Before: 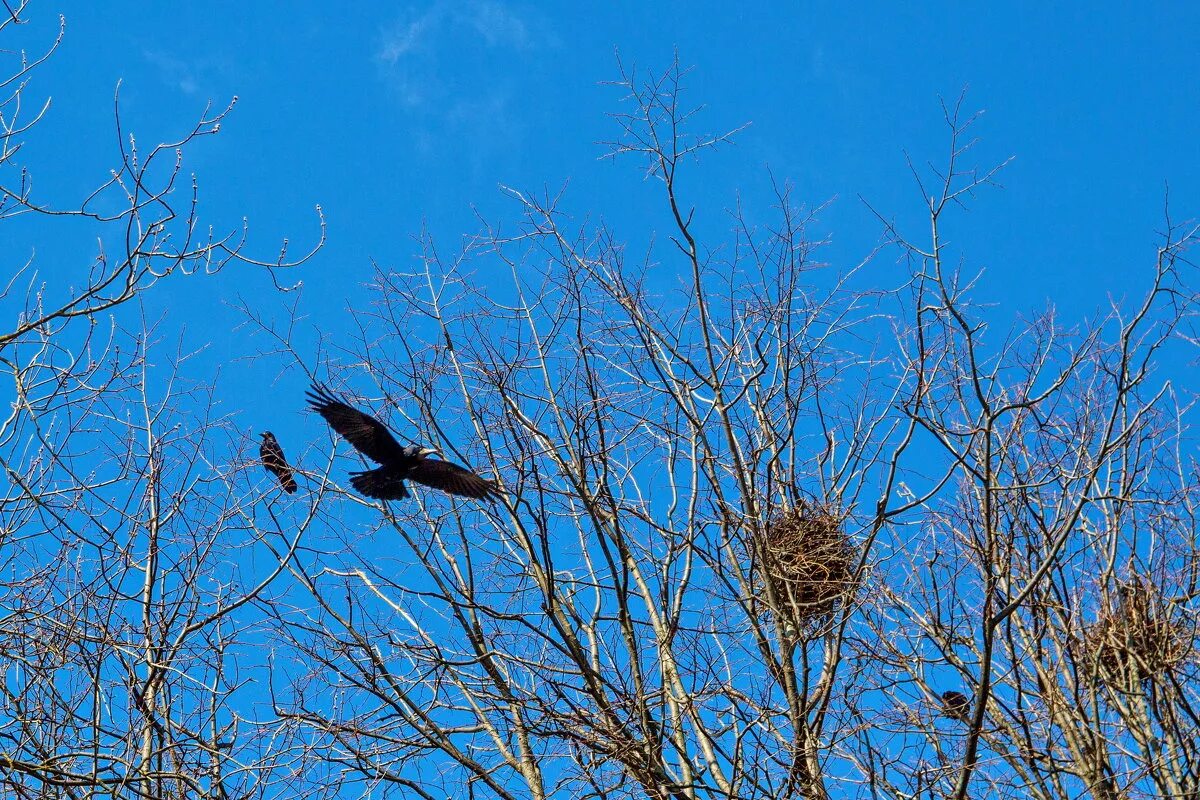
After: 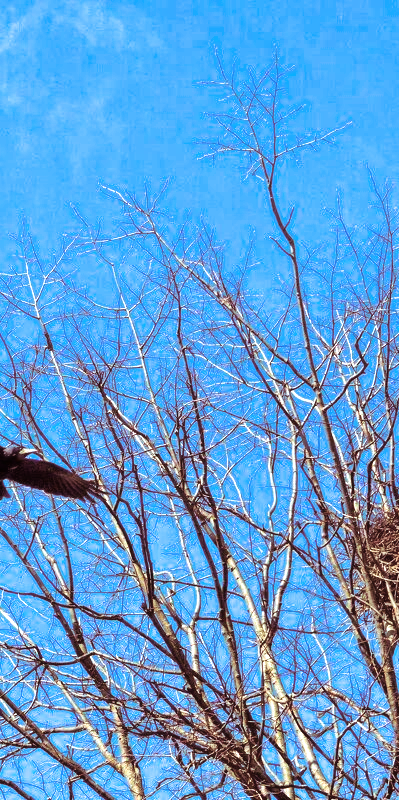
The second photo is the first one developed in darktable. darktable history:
crop: left 33.36%, right 33.36%
white balance: red 1.004, blue 1.024
exposure: exposure 0.74 EV, compensate highlight preservation false
split-toning: on, module defaults
contrast equalizer: octaves 7, y [[0.502, 0.505, 0.512, 0.529, 0.564, 0.588], [0.5 ×6], [0.502, 0.505, 0.512, 0.529, 0.564, 0.588], [0, 0.001, 0.001, 0.004, 0.008, 0.011], [0, 0.001, 0.001, 0.004, 0.008, 0.011]], mix -1
